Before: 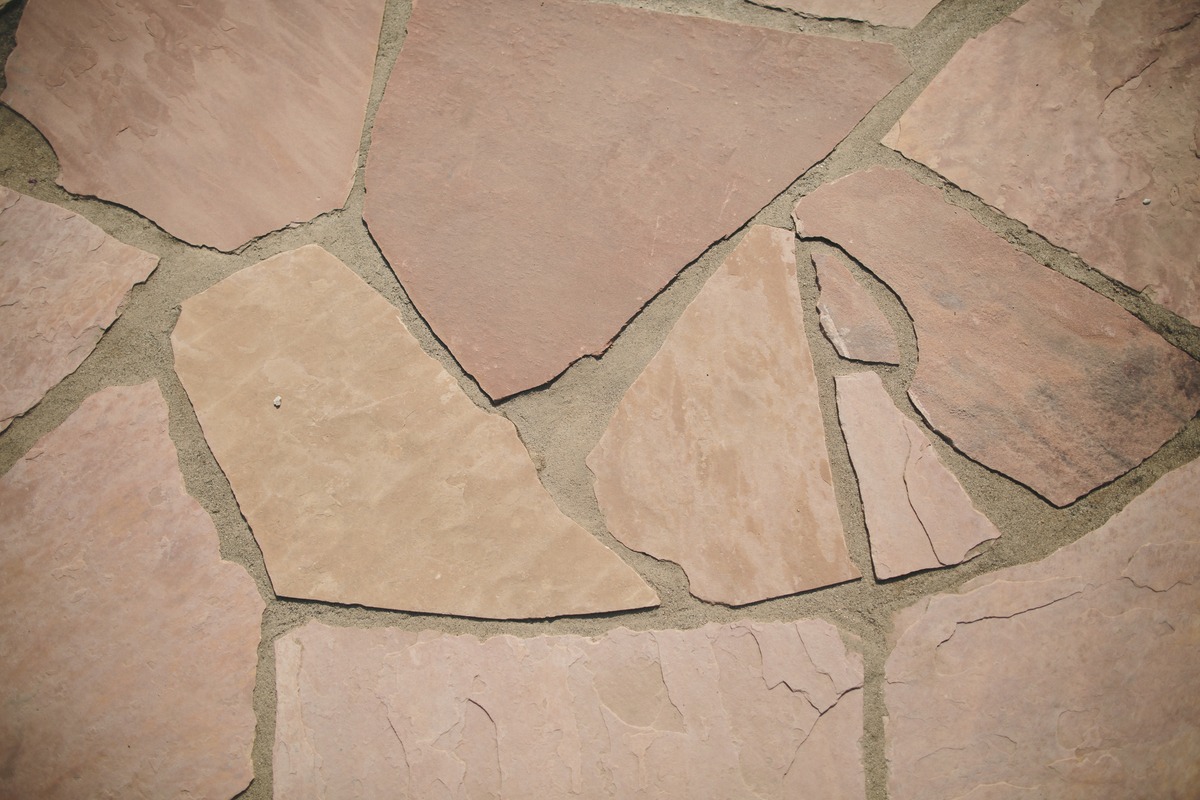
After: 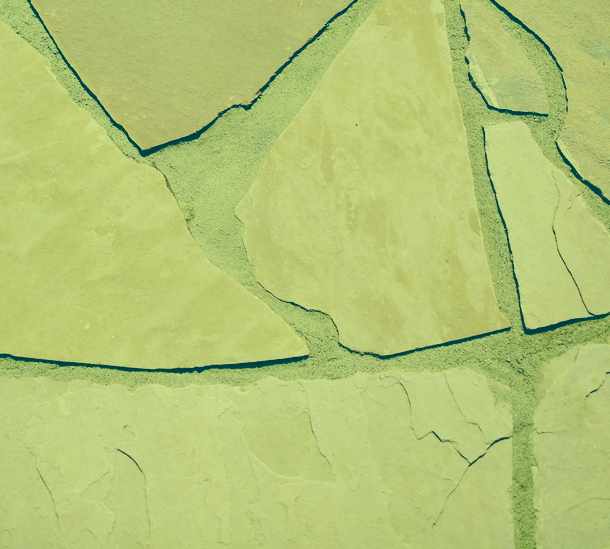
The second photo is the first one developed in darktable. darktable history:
crop and rotate: left 29.254%, top 31.356%, right 19.843%
color correction: highlights a* -15.23, highlights b* 39.6, shadows a* -39.64, shadows b* -25.87
tone curve: curves: ch0 [(0, 0) (0.003, 0.195) (0.011, 0.196) (0.025, 0.196) (0.044, 0.196) (0.069, 0.196) (0.1, 0.196) (0.136, 0.197) (0.177, 0.207) (0.224, 0.224) (0.277, 0.268) (0.335, 0.336) (0.399, 0.424) (0.468, 0.533) (0.543, 0.632) (0.623, 0.715) (0.709, 0.789) (0.801, 0.85) (0.898, 0.906) (1, 1)], preserve colors none
